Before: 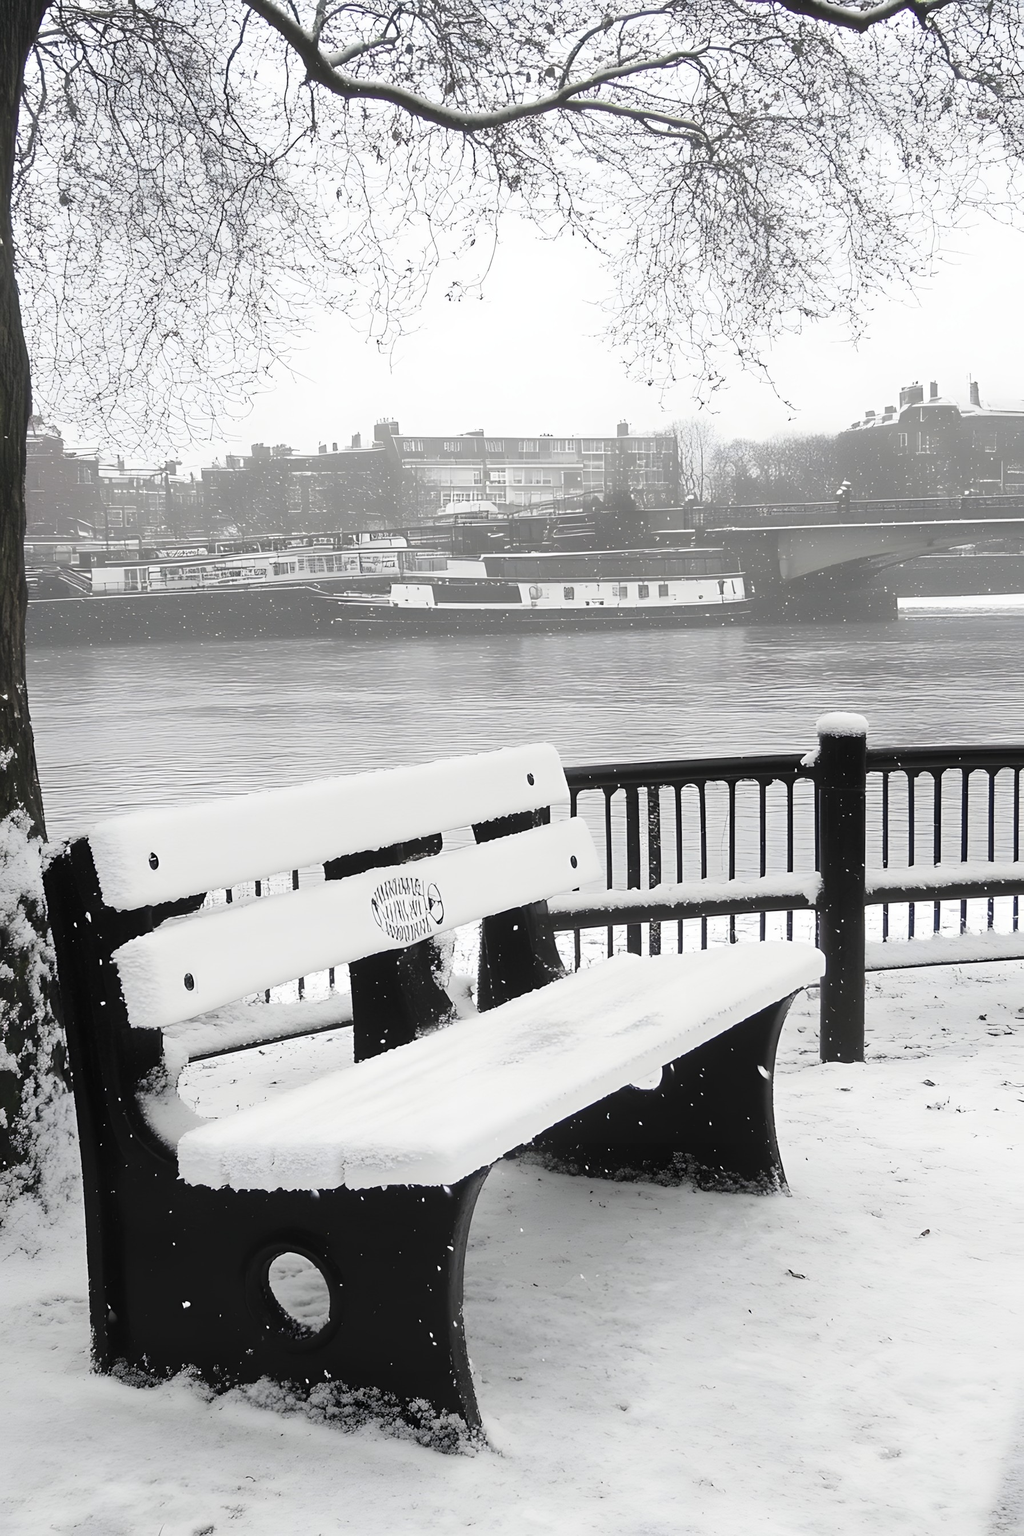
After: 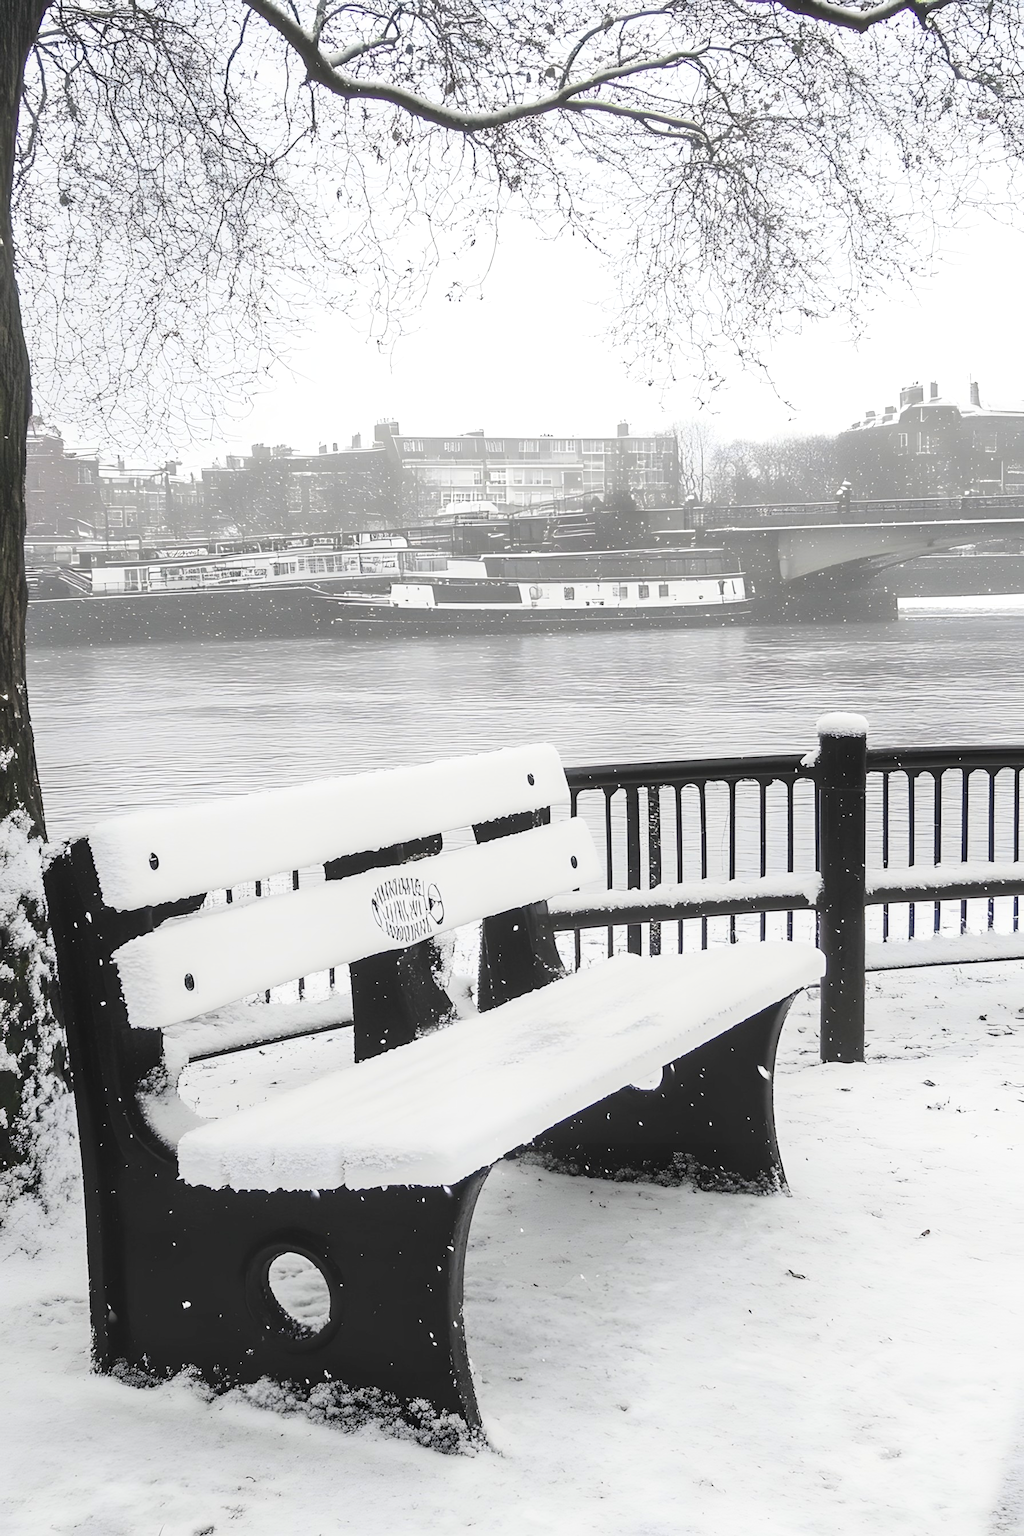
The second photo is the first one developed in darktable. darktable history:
local contrast: on, module defaults
contrast brightness saturation: contrast 0.196, brightness 0.165, saturation 0.216
